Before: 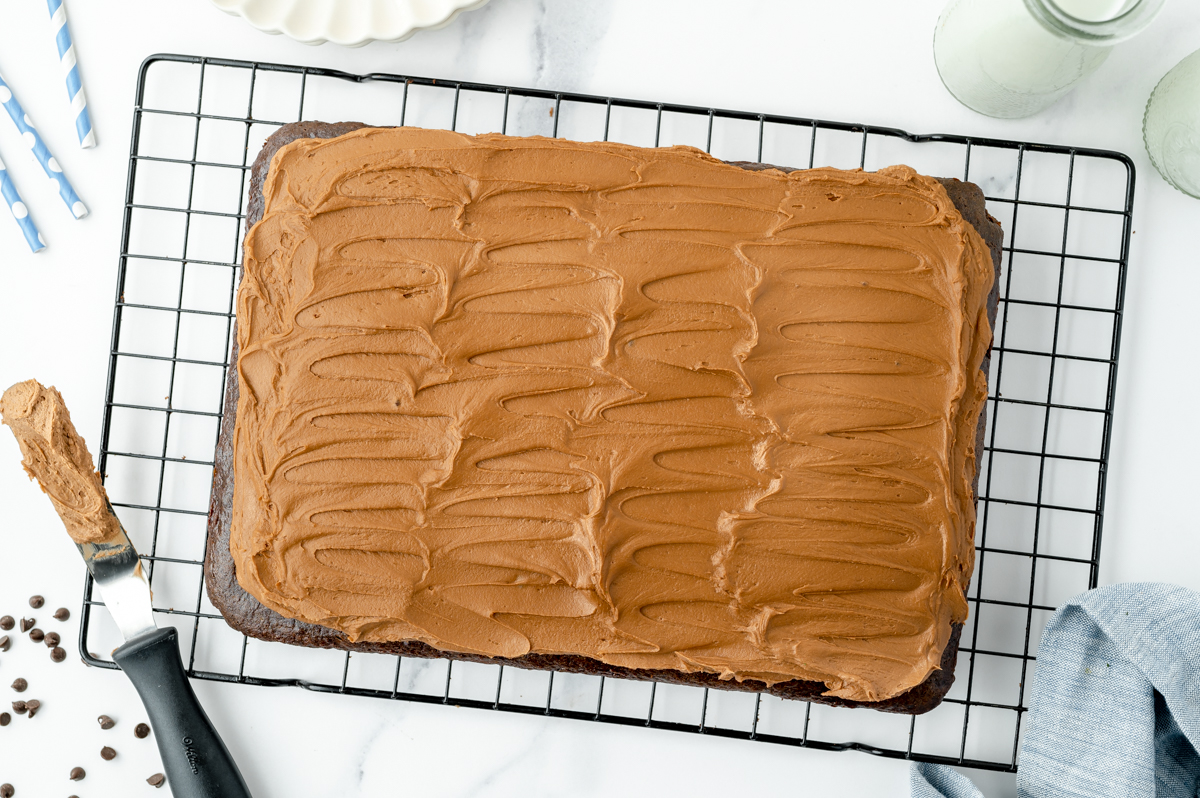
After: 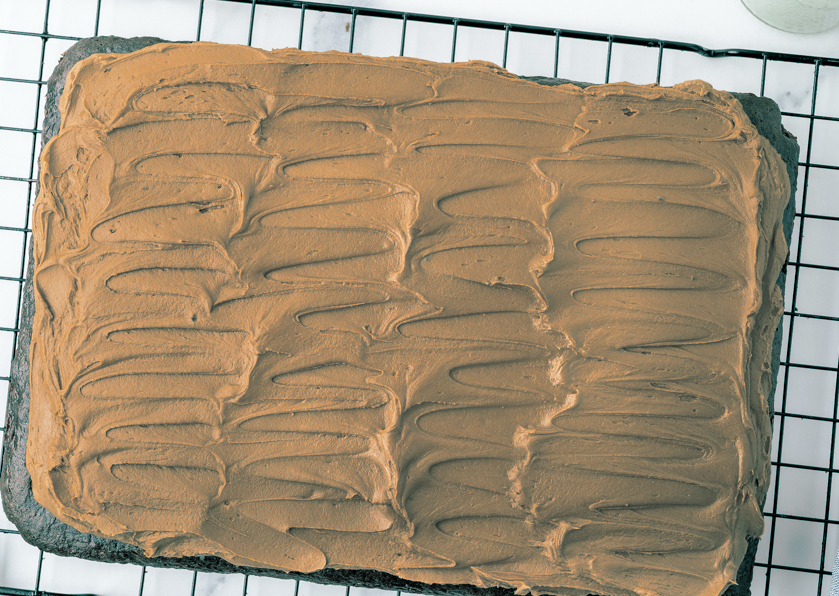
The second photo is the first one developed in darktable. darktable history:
crop and rotate: left 17.046%, top 10.659%, right 12.989%, bottom 14.553%
split-toning: shadows › hue 183.6°, shadows › saturation 0.52, highlights › hue 0°, highlights › saturation 0
white balance: red 0.982, blue 1.018
tone equalizer: on, module defaults
